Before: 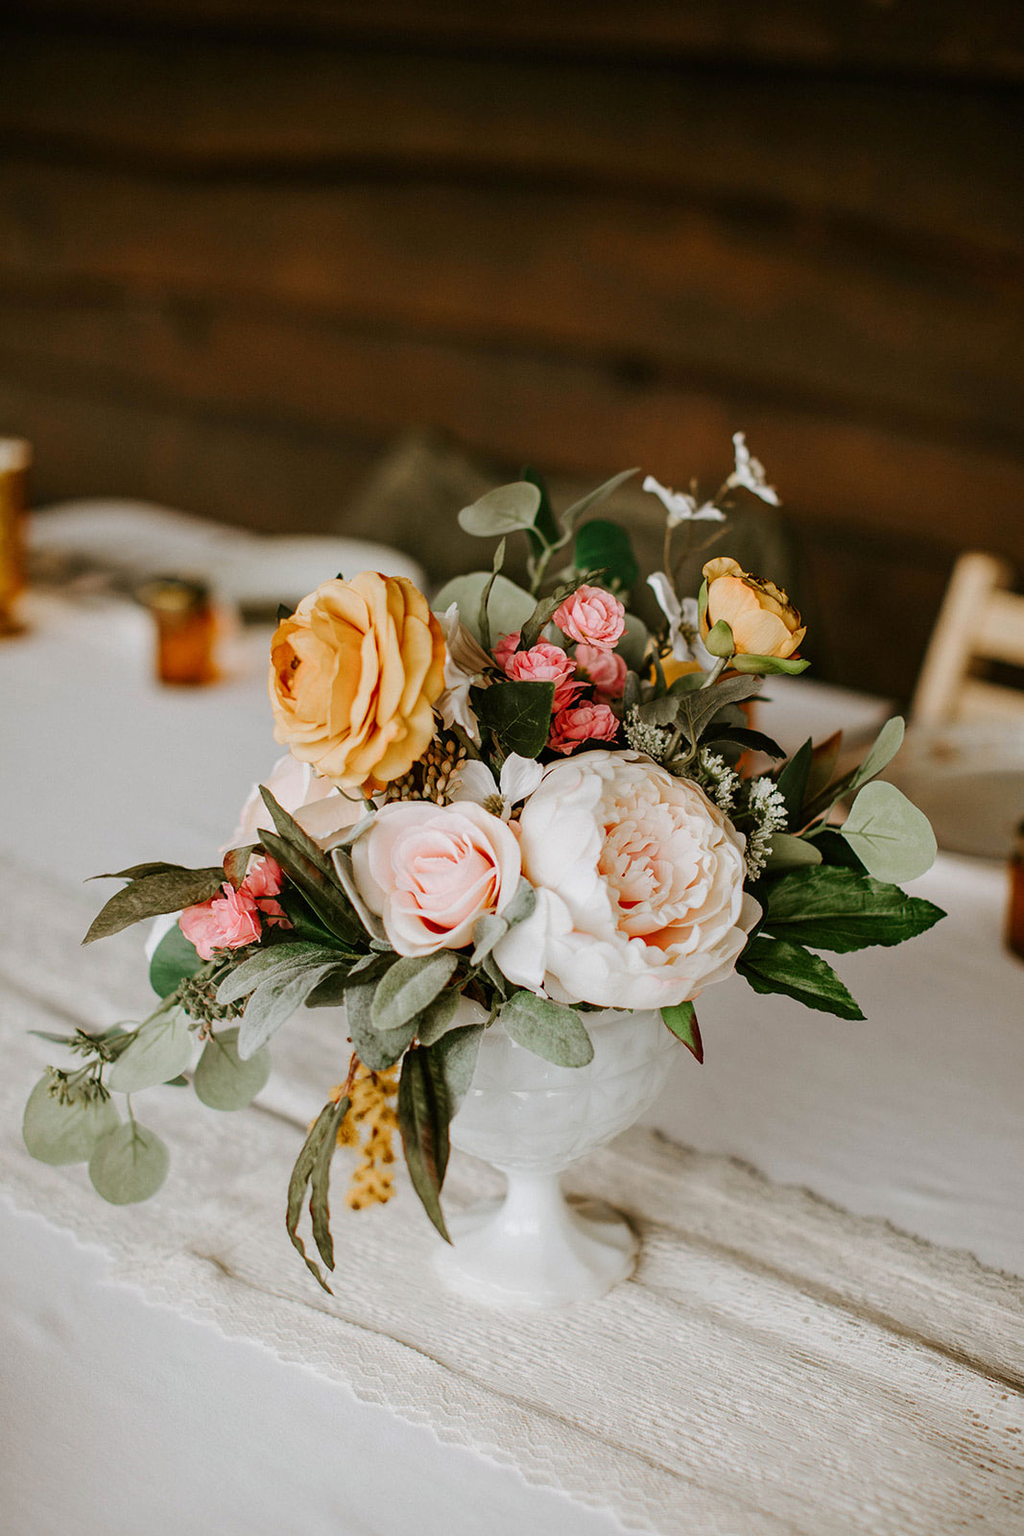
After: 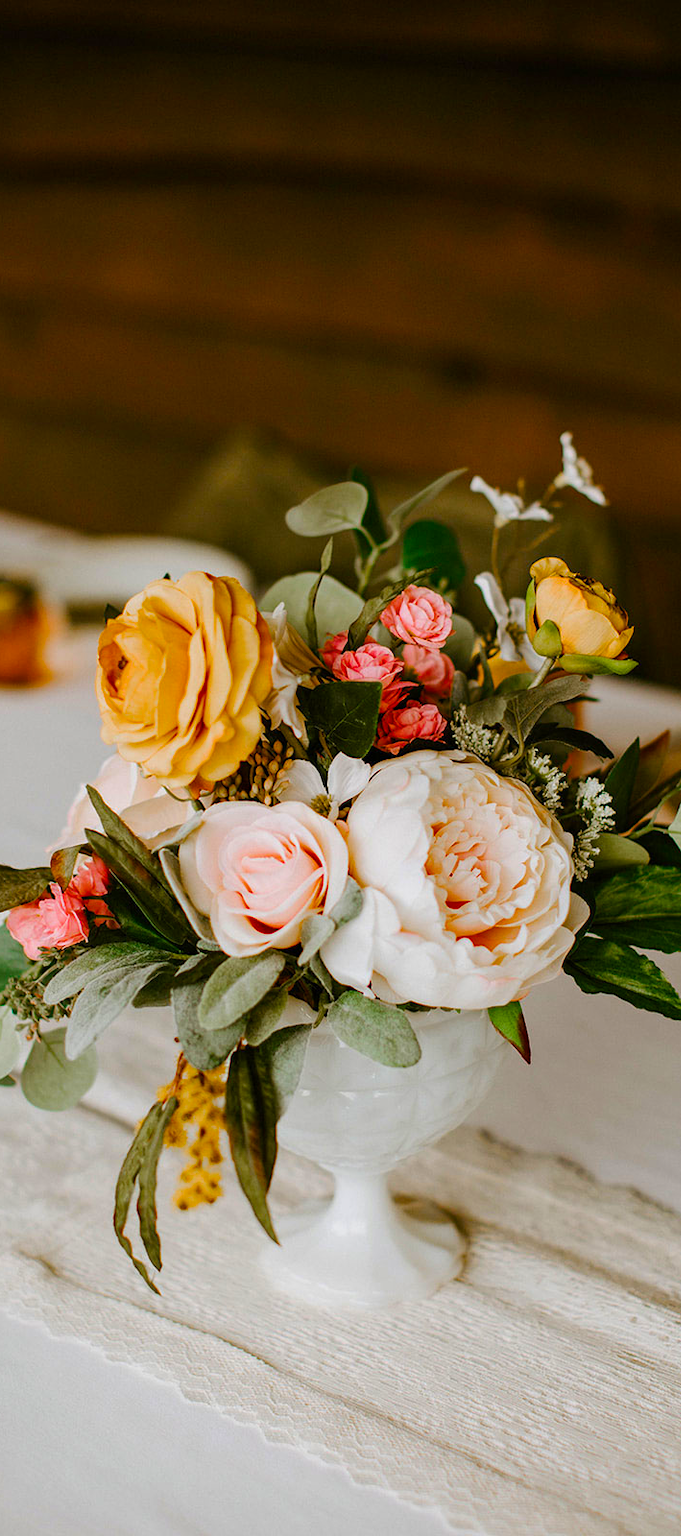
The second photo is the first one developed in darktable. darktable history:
crop: left 16.899%, right 16.556%
color balance rgb: linear chroma grading › global chroma 15%, perceptual saturation grading › global saturation 30%
